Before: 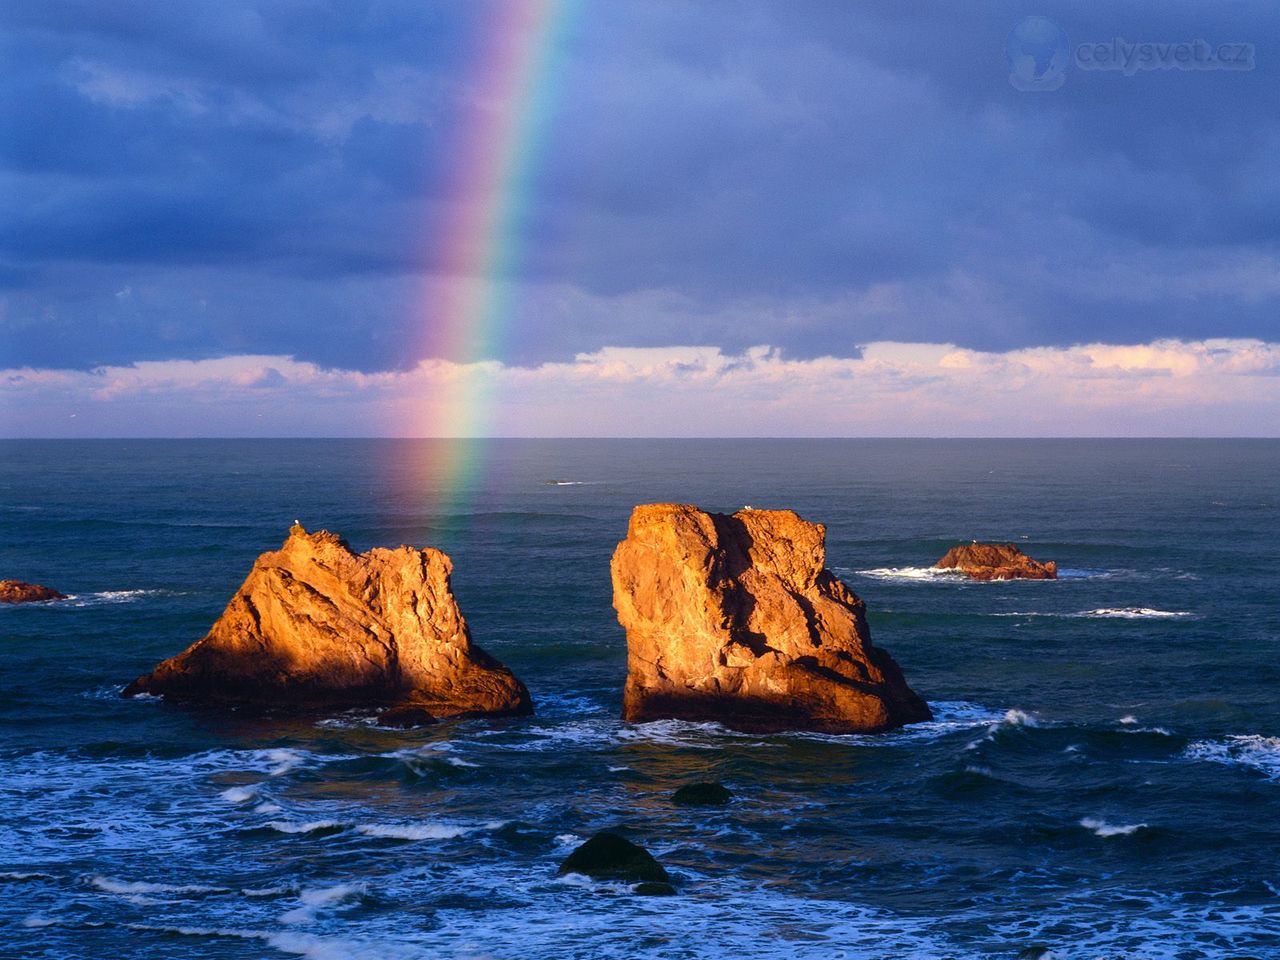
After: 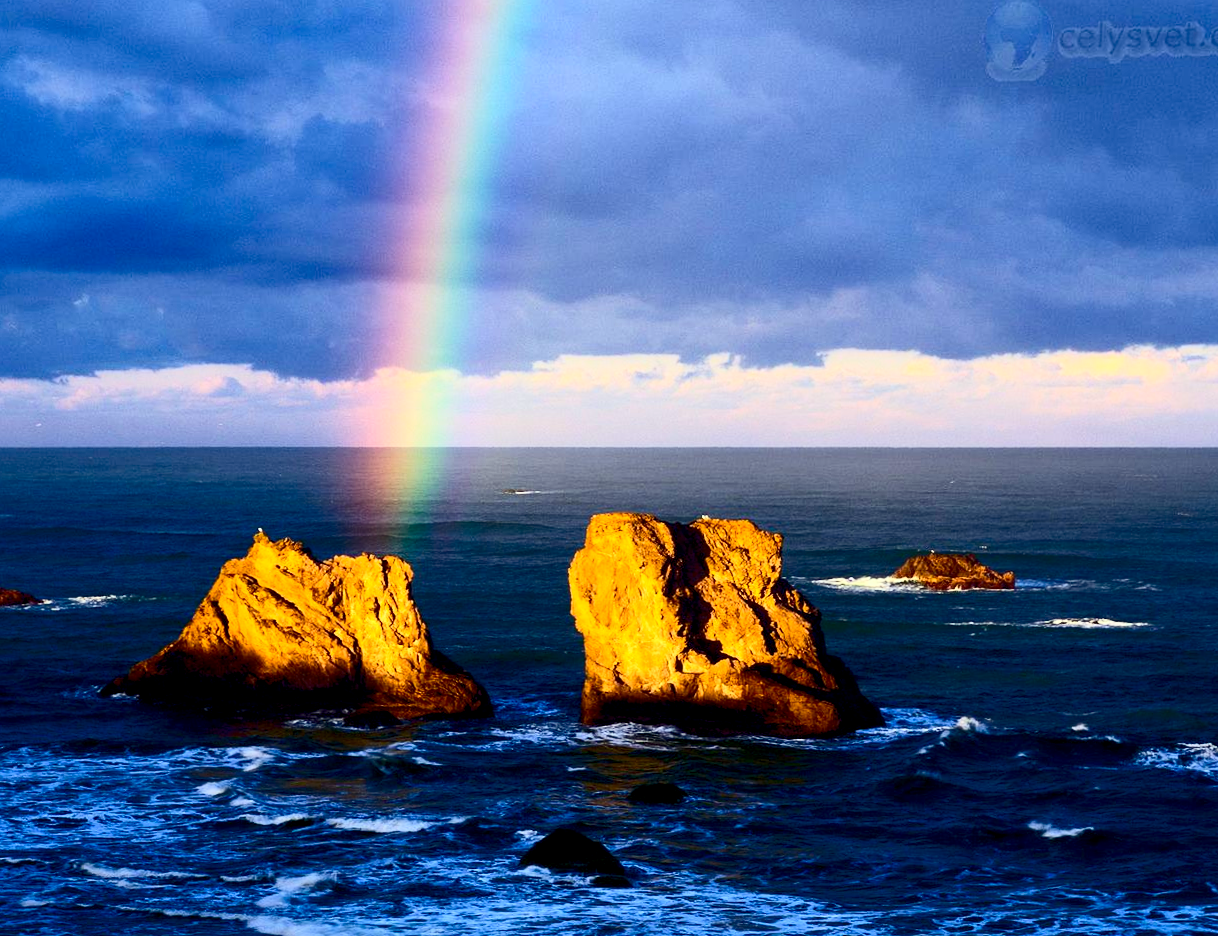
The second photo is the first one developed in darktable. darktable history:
color correction: highlights a* -5.94, highlights b* 11.19
color balance rgb: global vibrance 42.74%
exposure: black level correction 0.01, exposure 0.011 EV, compensate highlight preservation false
contrast brightness saturation: contrast 0.39, brightness 0.1
rotate and perspective: rotation 0.074°, lens shift (vertical) 0.096, lens shift (horizontal) -0.041, crop left 0.043, crop right 0.952, crop top 0.024, crop bottom 0.979
